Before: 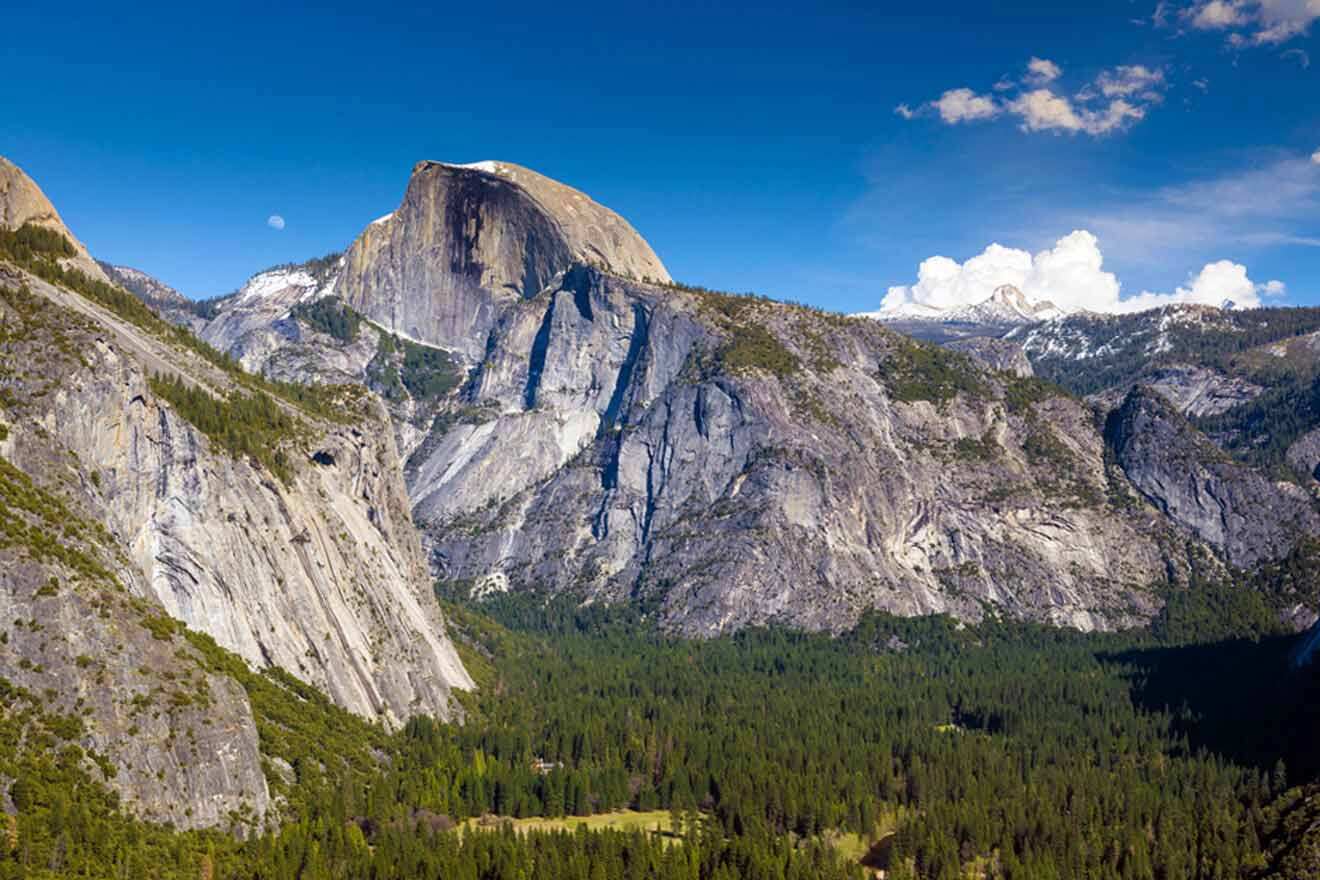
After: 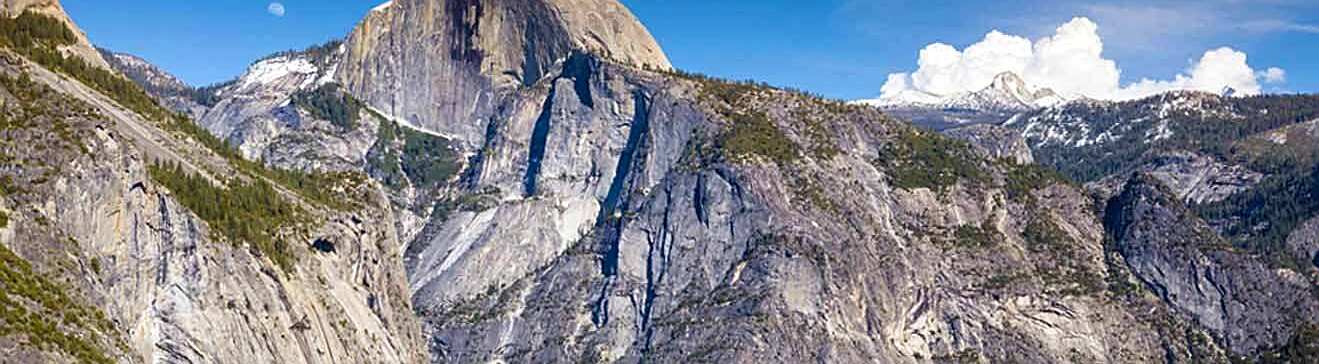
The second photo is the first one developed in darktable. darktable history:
crop and rotate: top 24.236%, bottom 34.393%
sharpen: on, module defaults
local contrast: mode bilateral grid, contrast 99, coarseness 100, detail 109%, midtone range 0.2
